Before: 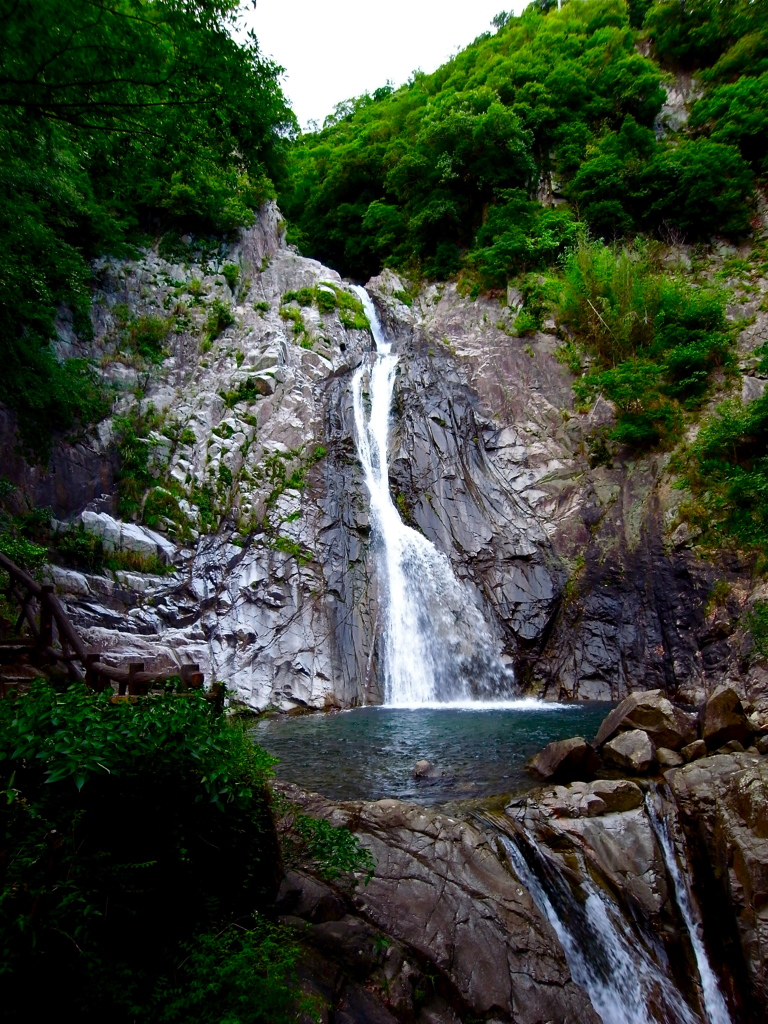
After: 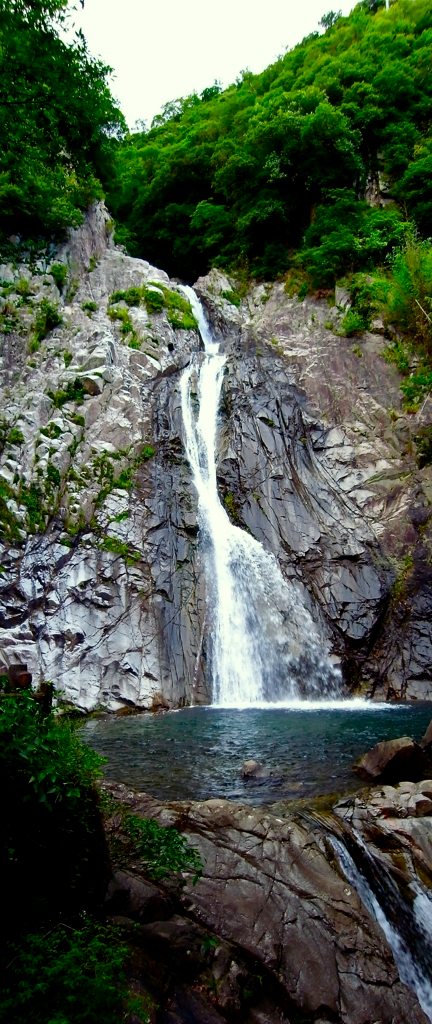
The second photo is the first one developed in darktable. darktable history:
crop and rotate: left 22.487%, right 21.251%
color correction: highlights a* -4.39, highlights b* 7.27
